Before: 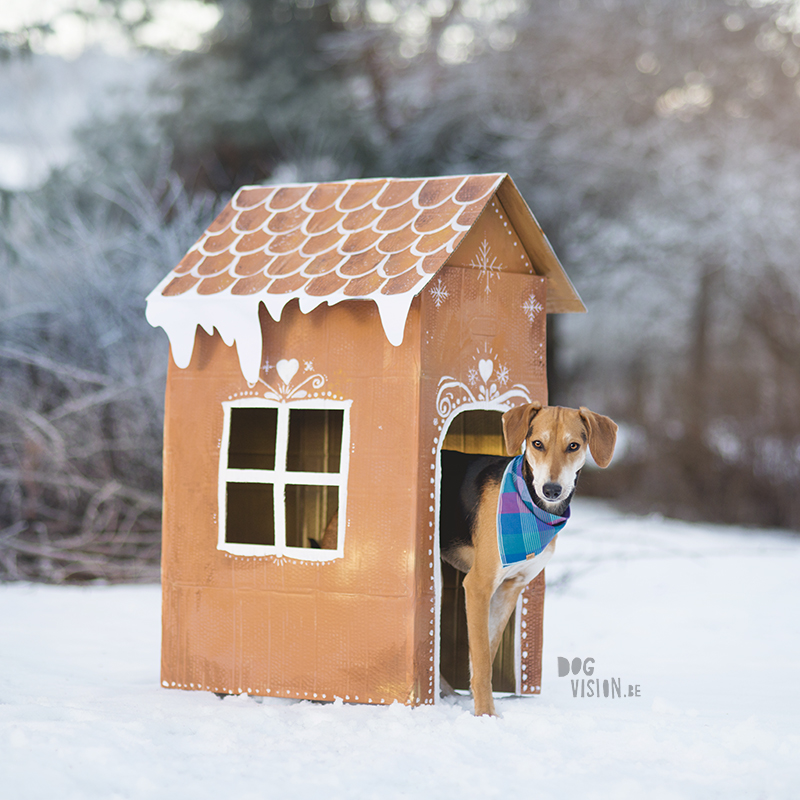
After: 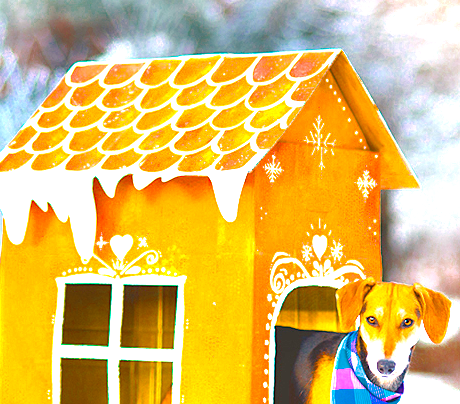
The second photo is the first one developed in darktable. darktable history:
color balance rgb: highlights gain › chroma 1.627%, highlights gain › hue 56.7°, perceptual saturation grading › global saturation 63.73%, perceptual saturation grading › highlights 59.171%, perceptual saturation grading › mid-tones 49.361%, perceptual saturation grading › shadows 49.649%, global vibrance 14.707%
crop: left 20.786%, top 15.511%, right 21.615%, bottom 33.953%
color zones: curves: ch0 [(0, 0.5) (0.125, 0.4) (0.25, 0.5) (0.375, 0.4) (0.5, 0.4) (0.625, 0.35) (0.75, 0.35) (0.875, 0.5)]; ch1 [(0, 0.35) (0.125, 0.45) (0.25, 0.35) (0.375, 0.35) (0.5, 0.35) (0.625, 0.35) (0.75, 0.45) (0.875, 0.35)]; ch2 [(0, 0.6) (0.125, 0.5) (0.25, 0.5) (0.375, 0.6) (0.5, 0.6) (0.625, 0.5) (0.75, 0.5) (0.875, 0.5)]
exposure: exposure 2.059 EV, compensate highlight preservation false
